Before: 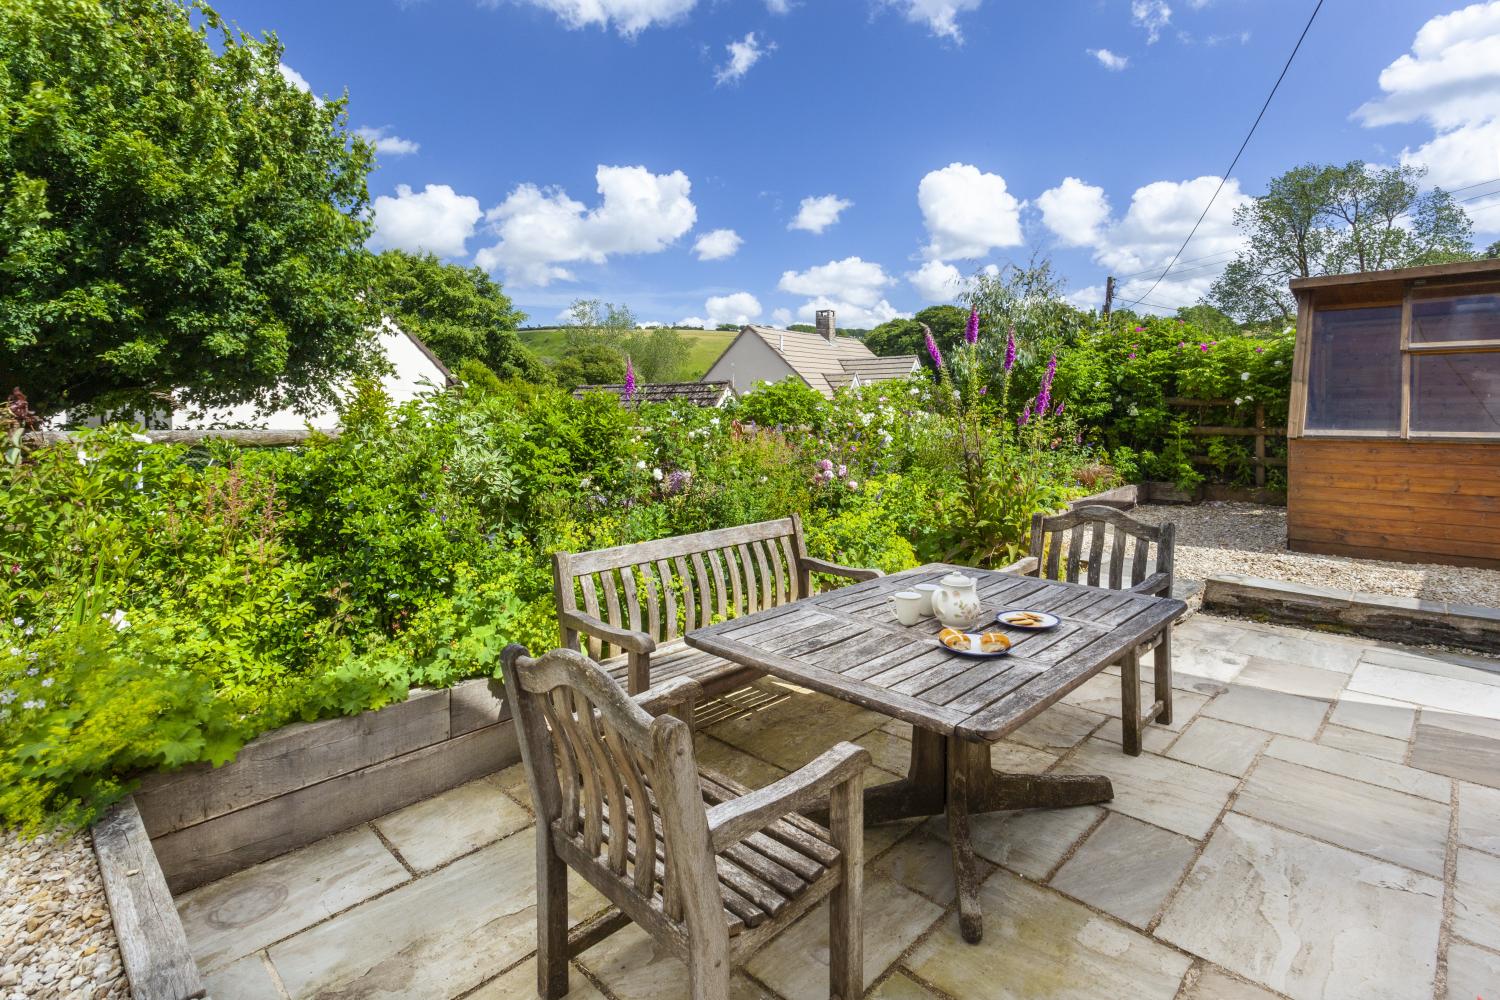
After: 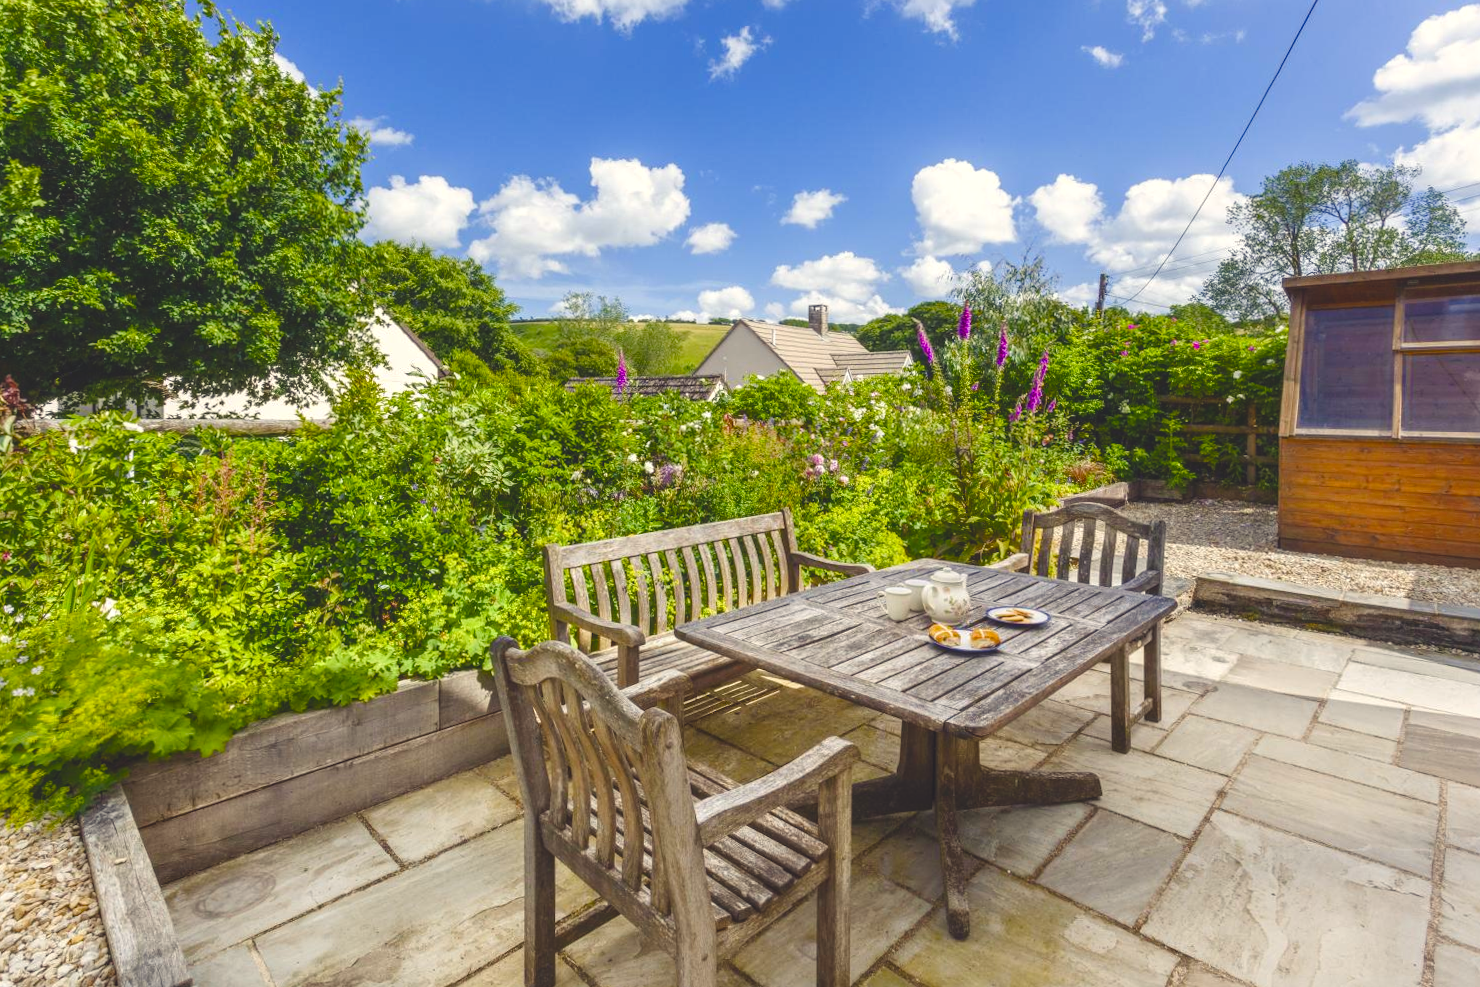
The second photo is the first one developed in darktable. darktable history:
color balance rgb: shadows lift › chroma 3%, shadows lift › hue 280.8°, power › hue 330°, highlights gain › chroma 3%, highlights gain › hue 75.6°, global offset › luminance 2%, perceptual saturation grading › global saturation 20%, perceptual saturation grading › highlights -25%, perceptual saturation grading › shadows 50%, global vibrance 20.33%
local contrast: highlights 100%, shadows 100%, detail 120%, midtone range 0.2
crop and rotate: angle -0.5°
